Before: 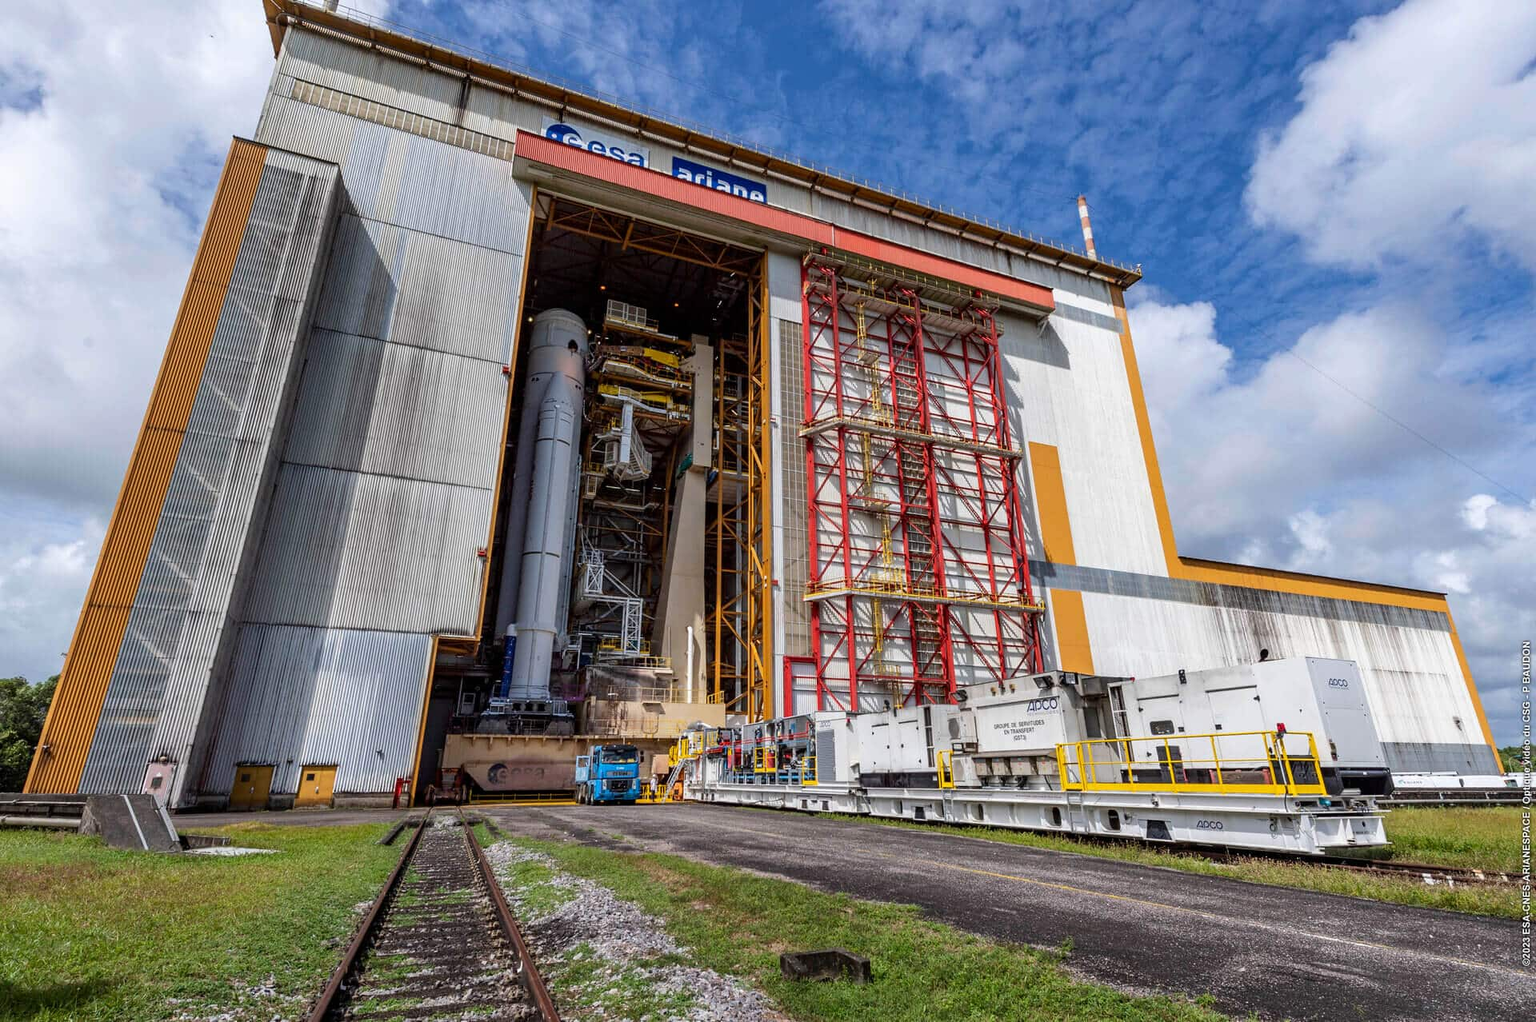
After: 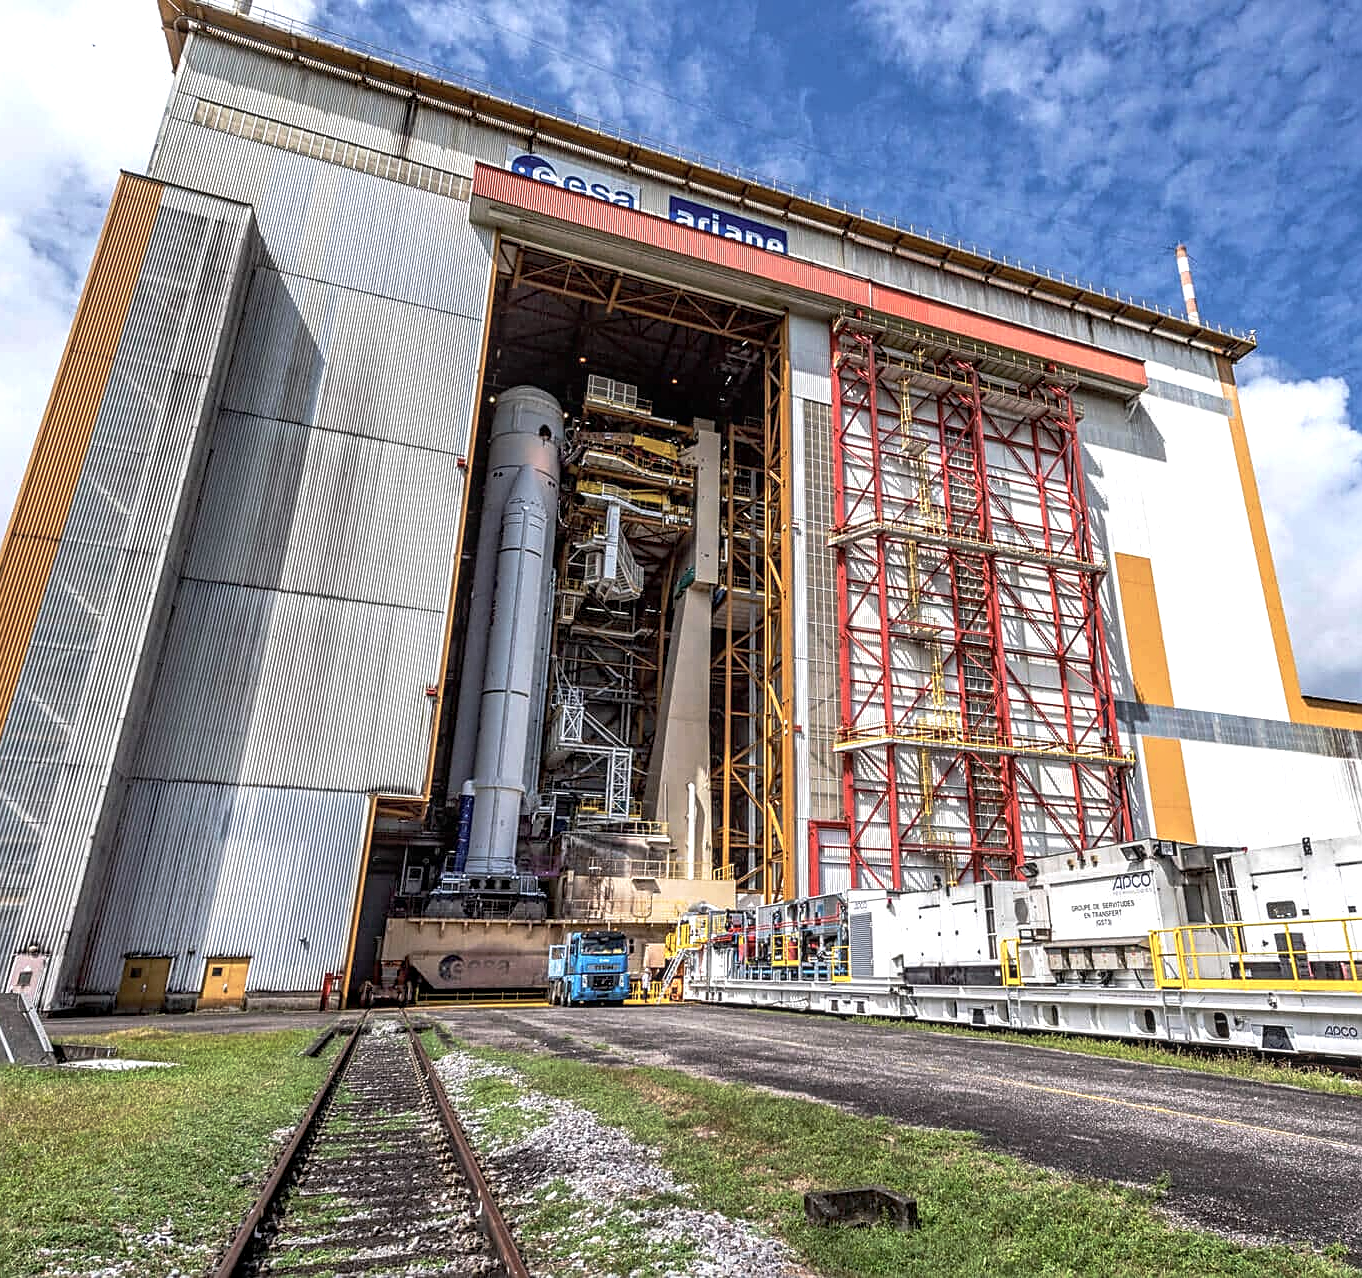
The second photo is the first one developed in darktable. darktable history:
local contrast: on, module defaults
crop and rotate: left 8.942%, right 20.106%
sharpen: on, module defaults
exposure: exposure 0.602 EV, compensate highlight preservation false
tone curve: curves: ch0 [(0, 0) (0.15, 0.17) (0.452, 0.437) (0.611, 0.588) (0.751, 0.749) (1, 1)]; ch1 [(0, 0) (0.325, 0.327) (0.412, 0.45) (0.453, 0.484) (0.5, 0.499) (0.541, 0.55) (0.617, 0.612) (0.695, 0.697) (1, 1)]; ch2 [(0, 0) (0.386, 0.397) (0.452, 0.459) (0.505, 0.498) (0.524, 0.547) (0.574, 0.566) (0.633, 0.641) (1, 1)], preserve colors none
color correction: highlights b* 0.021, saturation 0.792
